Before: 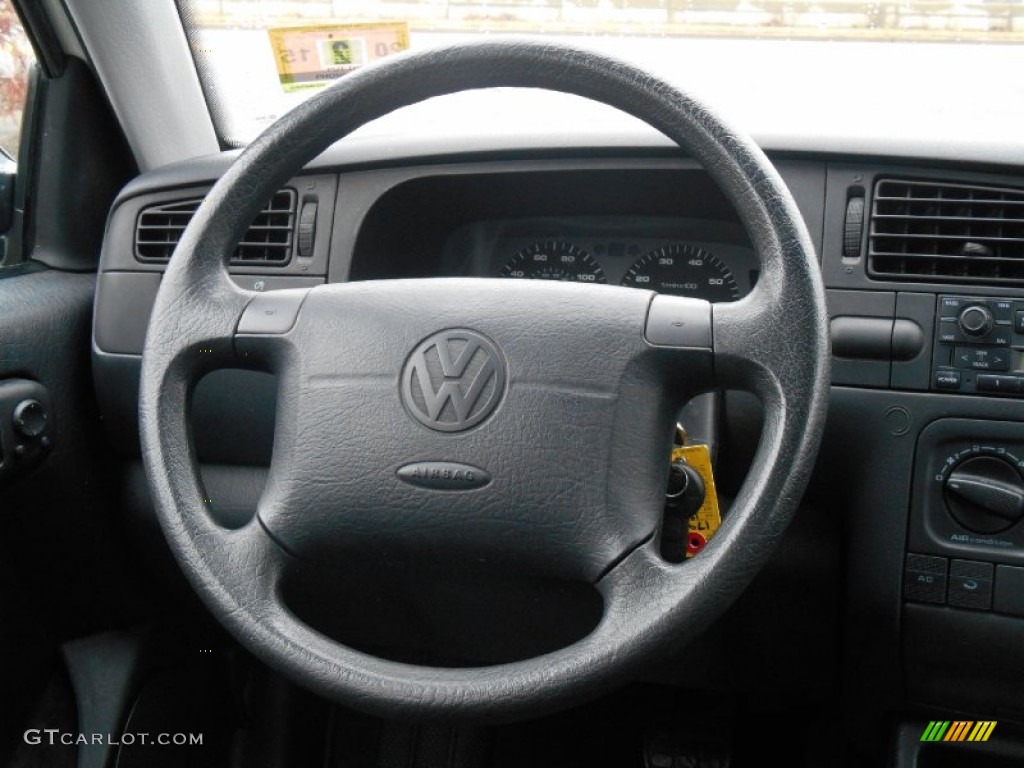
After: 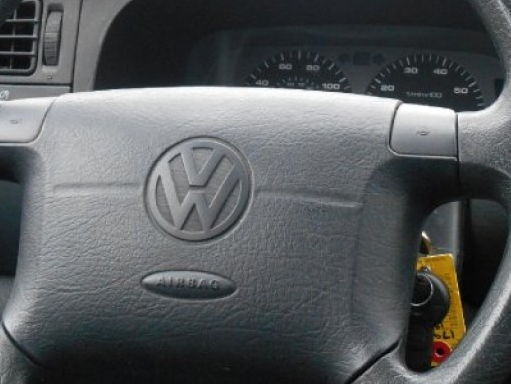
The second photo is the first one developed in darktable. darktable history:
crop: left 25%, top 25%, right 25%, bottom 25%
tone equalizer: on, module defaults
